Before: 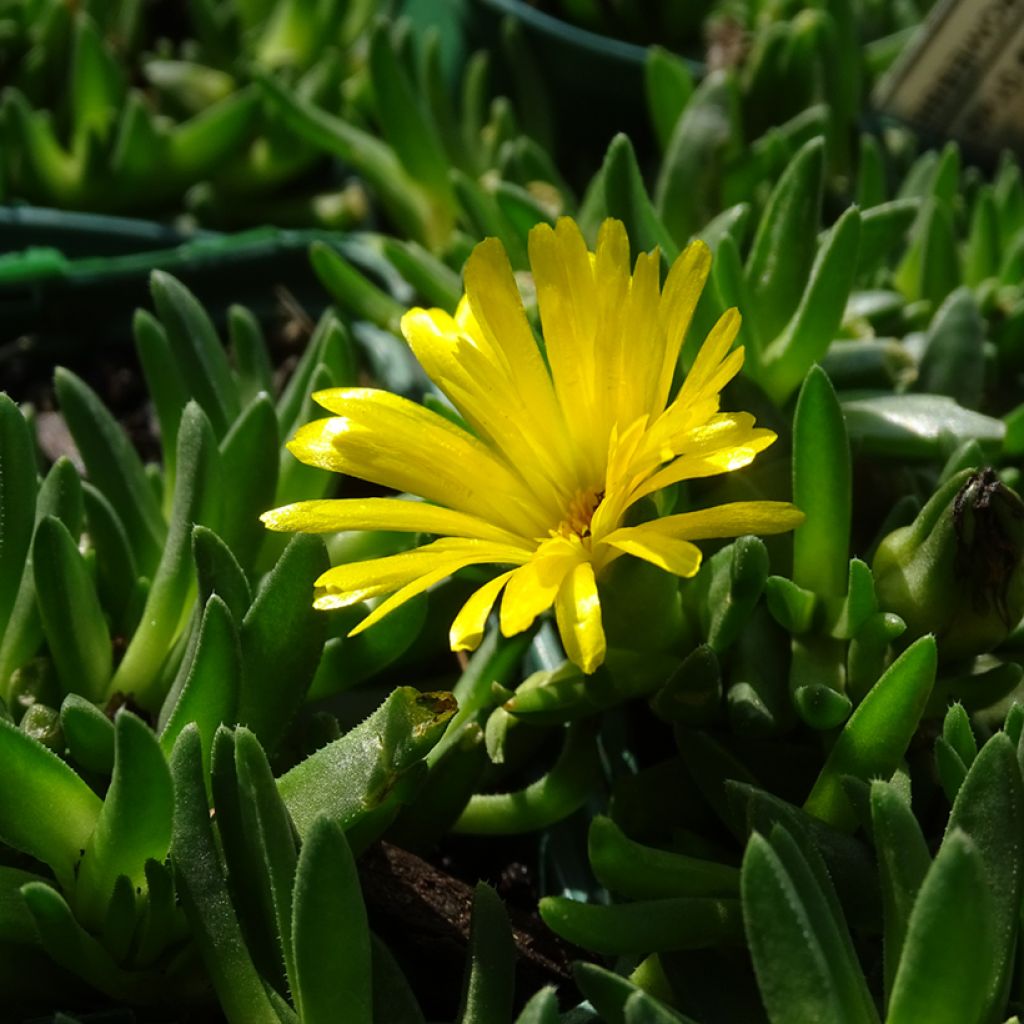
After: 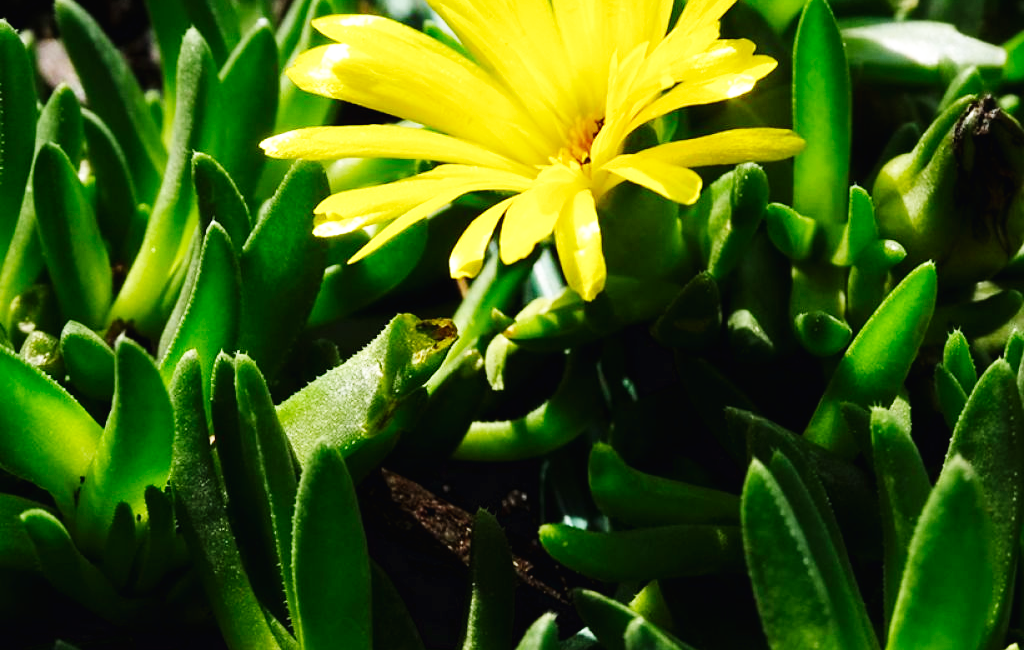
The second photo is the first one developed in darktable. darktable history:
crop and rotate: top 36.435%
base curve: curves: ch0 [(0, 0.003) (0.001, 0.002) (0.006, 0.004) (0.02, 0.022) (0.048, 0.086) (0.094, 0.234) (0.162, 0.431) (0.258, 0.629) (0.385, 0.8) (0.548, 0.918) (0.751, 0.988) (1, 1)], preserve colors none
